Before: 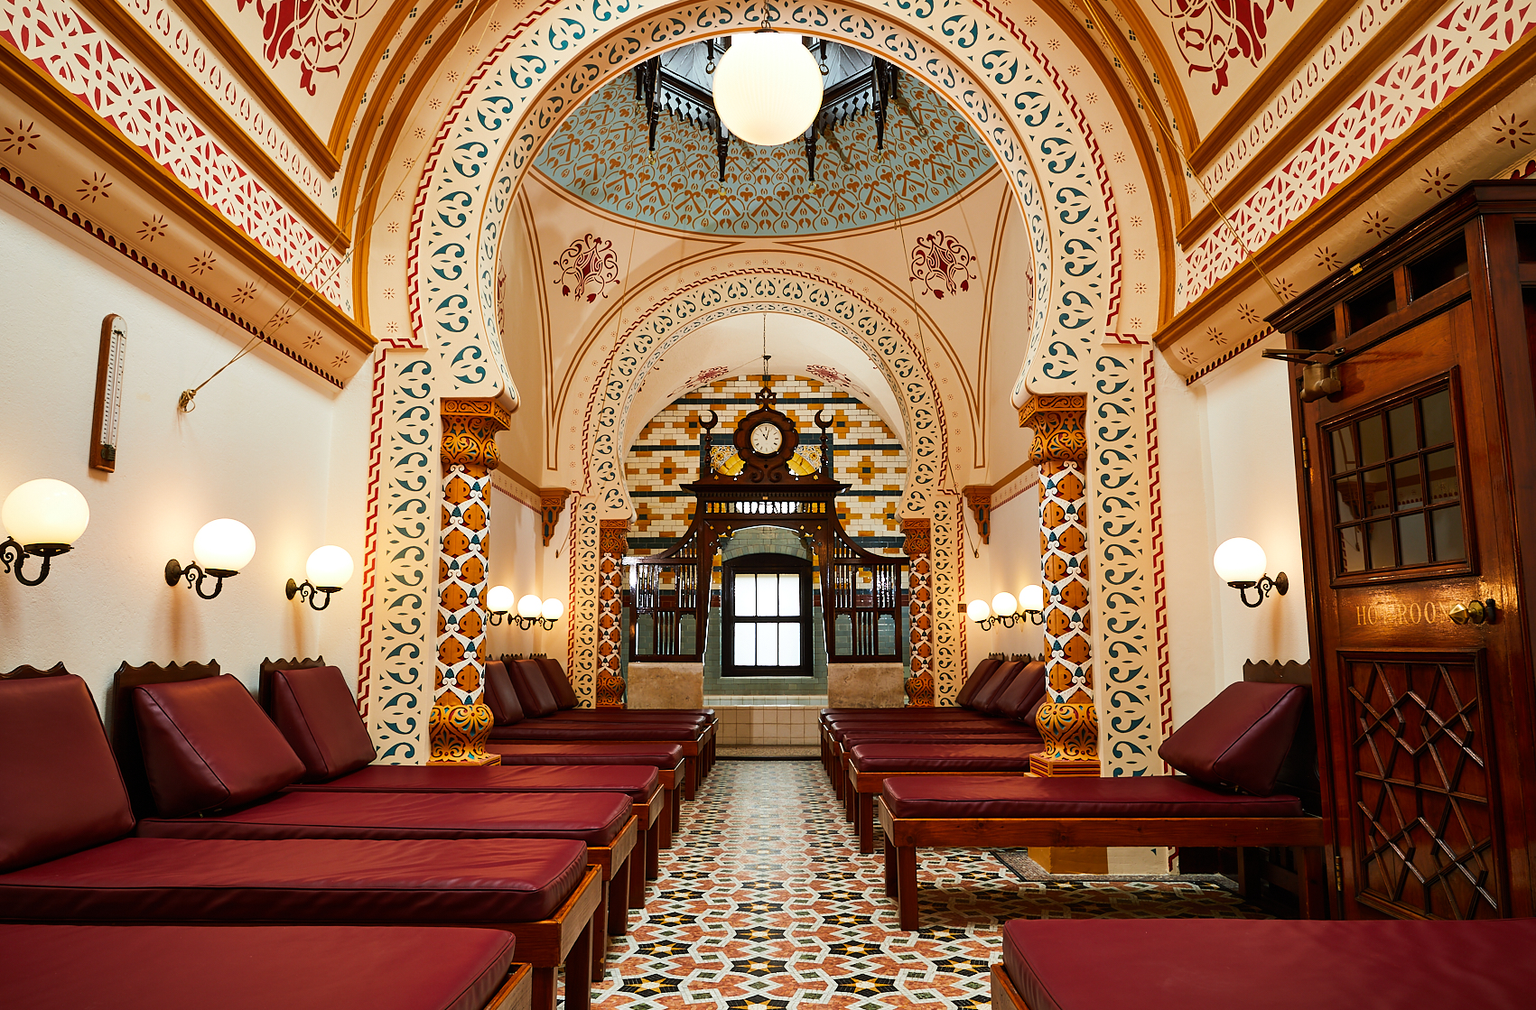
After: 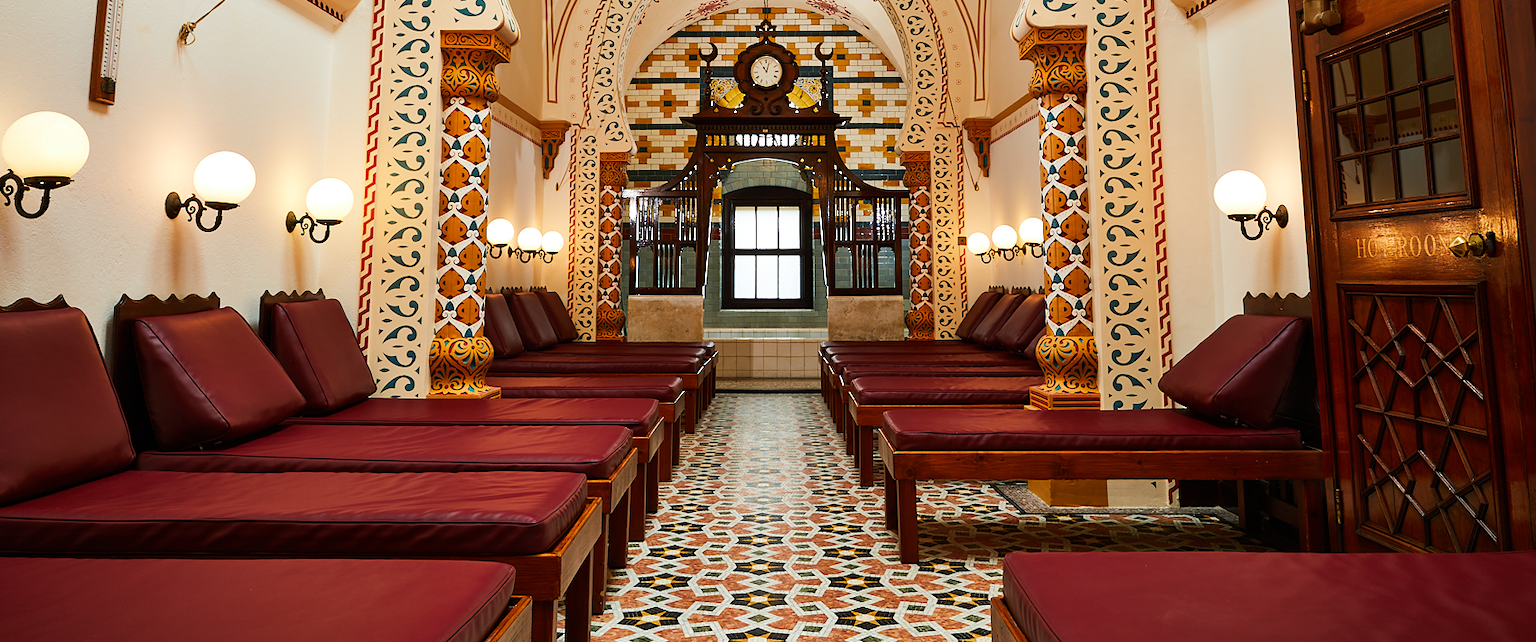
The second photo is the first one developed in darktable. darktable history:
sharpen: radius 2.883, amount 0.868, threshold 47.523
crop and rotate: top 36.435%
